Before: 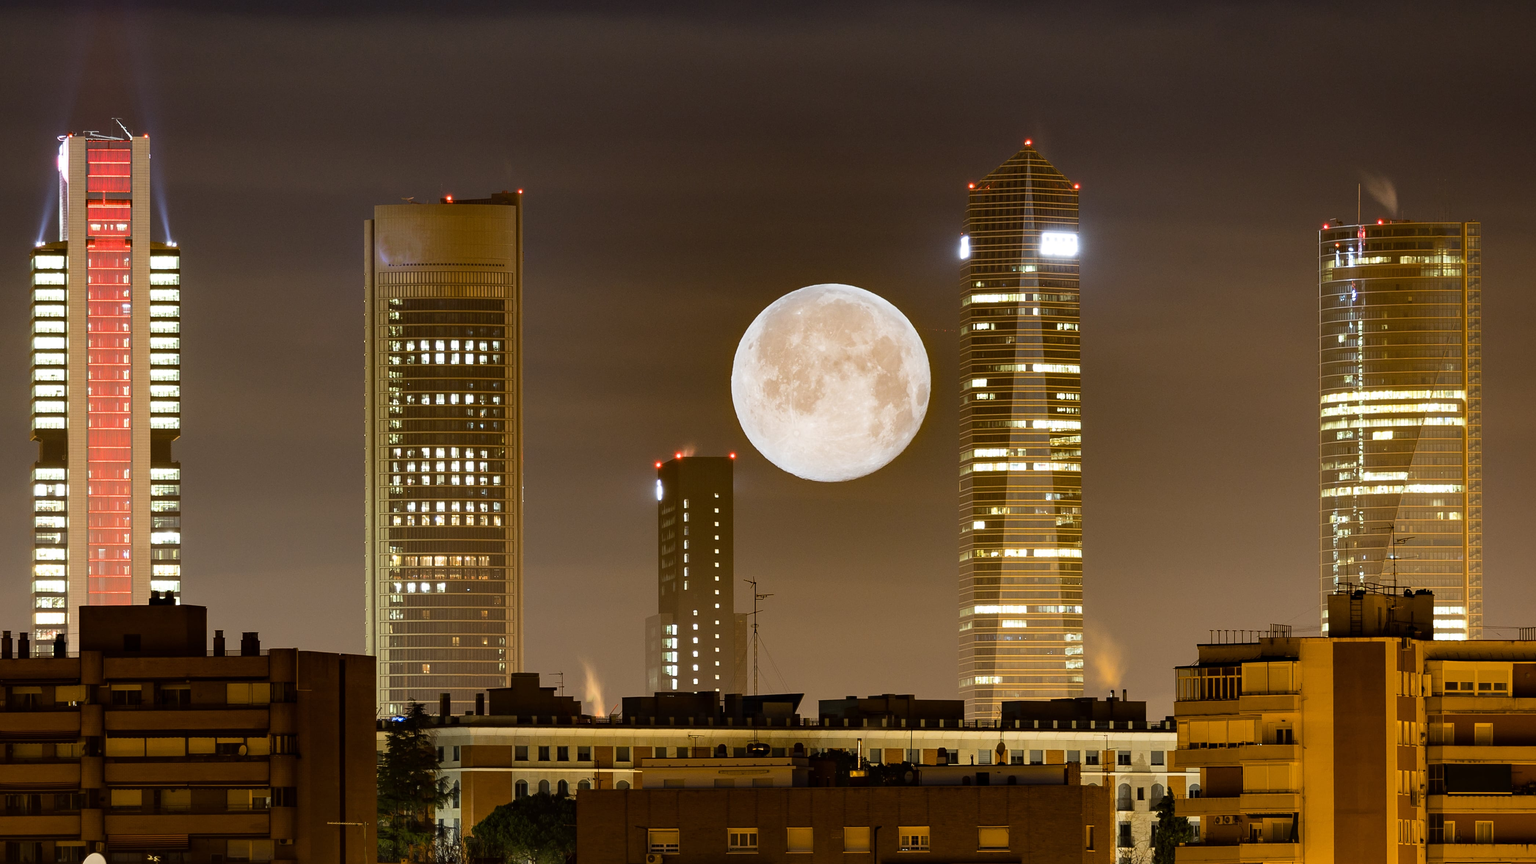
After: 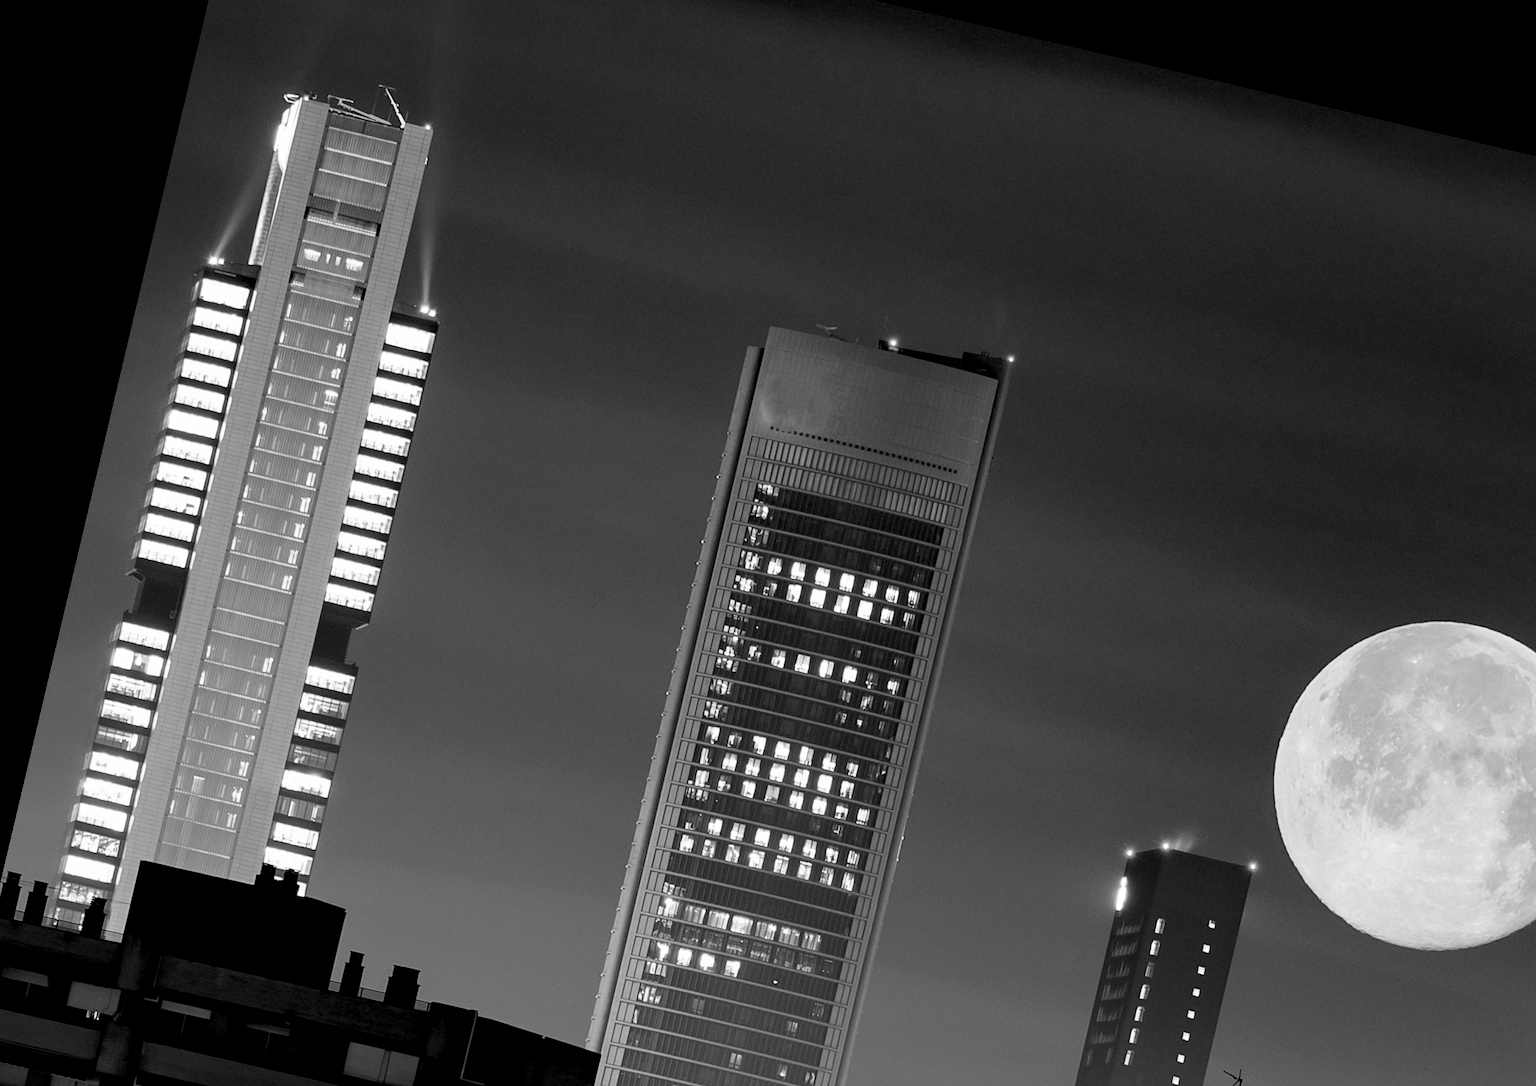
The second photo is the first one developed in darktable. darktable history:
rotate and perspective: rotation 13.27°, automatic cropping off
white balance: emerald 1
crop and rotate: left 3.047%, top 7.509%, right 42.236%, bottom 37.598%
exposure: black level correction 0.012, compensate highlight preservation false
monochrome: on, module defaults
